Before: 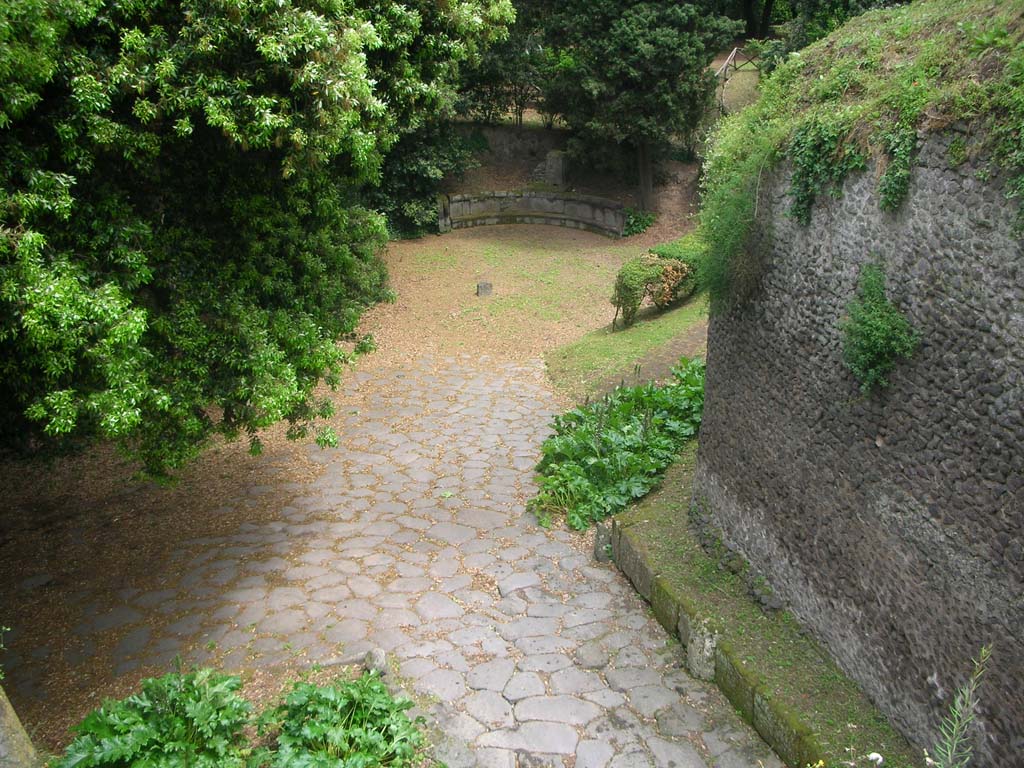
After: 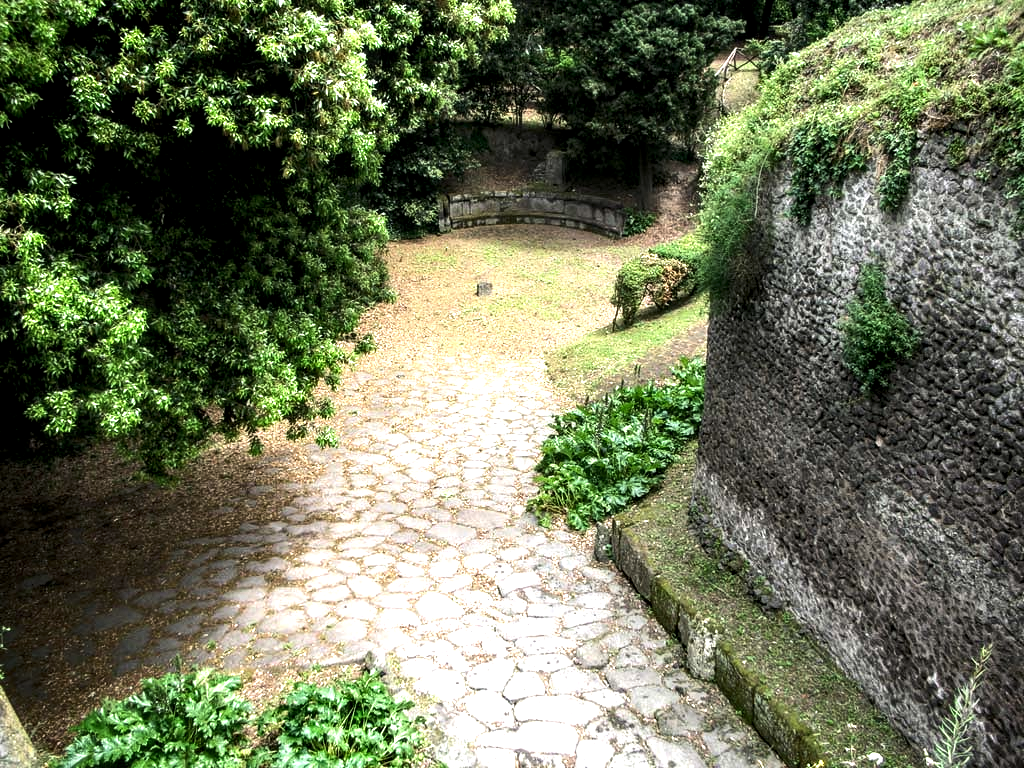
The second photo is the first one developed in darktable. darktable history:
tone equalizer: -8 EV -1.08 EV, -7 EV -1.01 EV, -6 EV -0.867 EV, -5 EV -0.578 EV, -3 EV 0.578 EV, -2 EV 0.867 EV, -1 EV 1.01 EV, +0 EV 1.08 EV, edges refinement/feathering 500, mask exposure compensation -1.57 EV, preserve details no
local contrast: highlights 60%, shadows 60%, detail 160%
